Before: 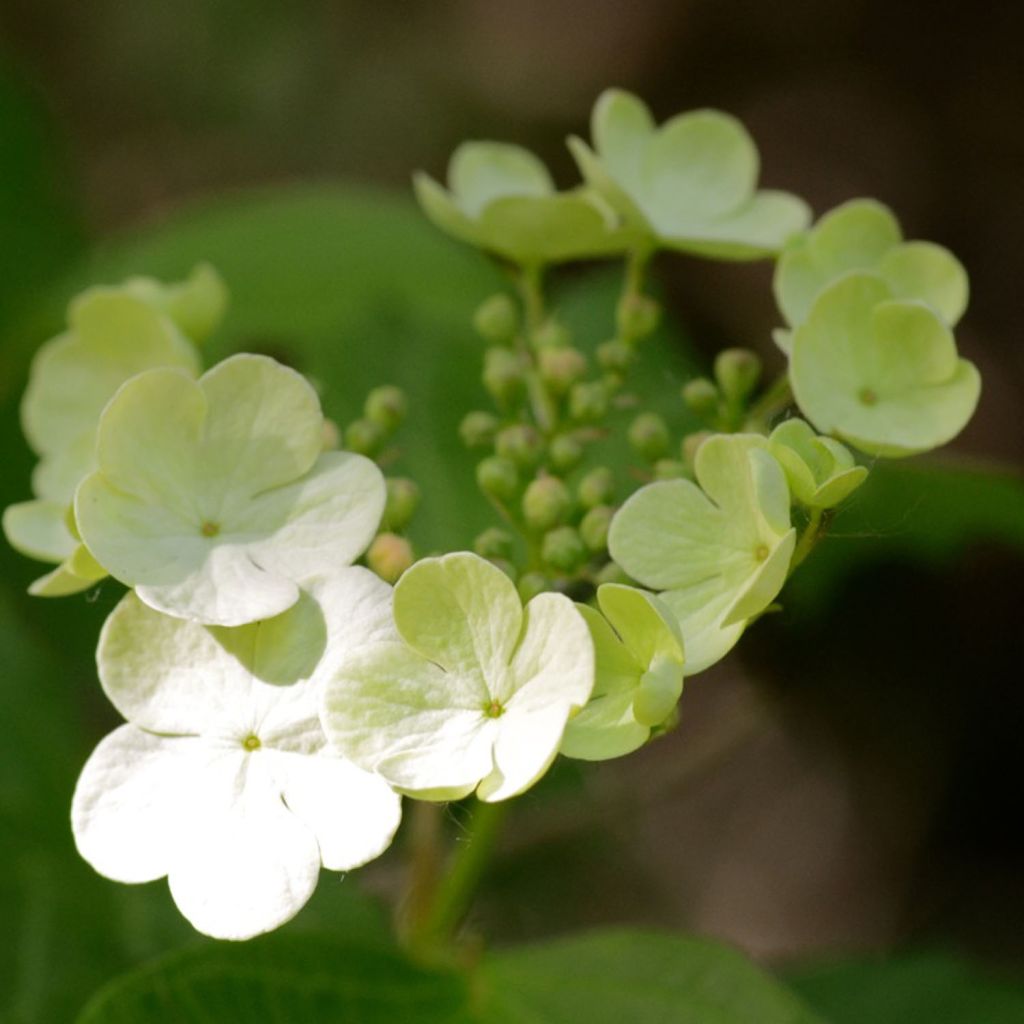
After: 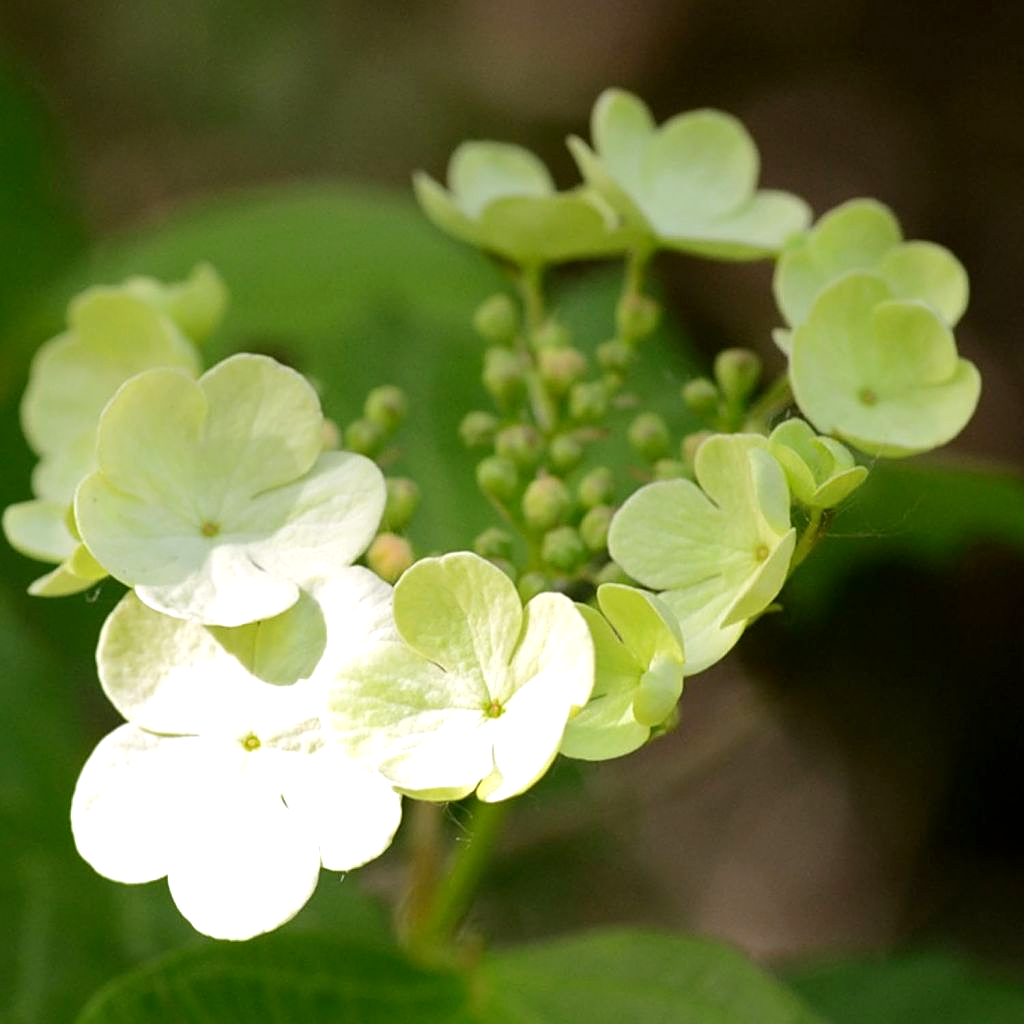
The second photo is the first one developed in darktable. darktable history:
sharpen: on, module defaults
exposure: black level correction 0.001, exposure 0.499 EV, compensate highlight preservation false
